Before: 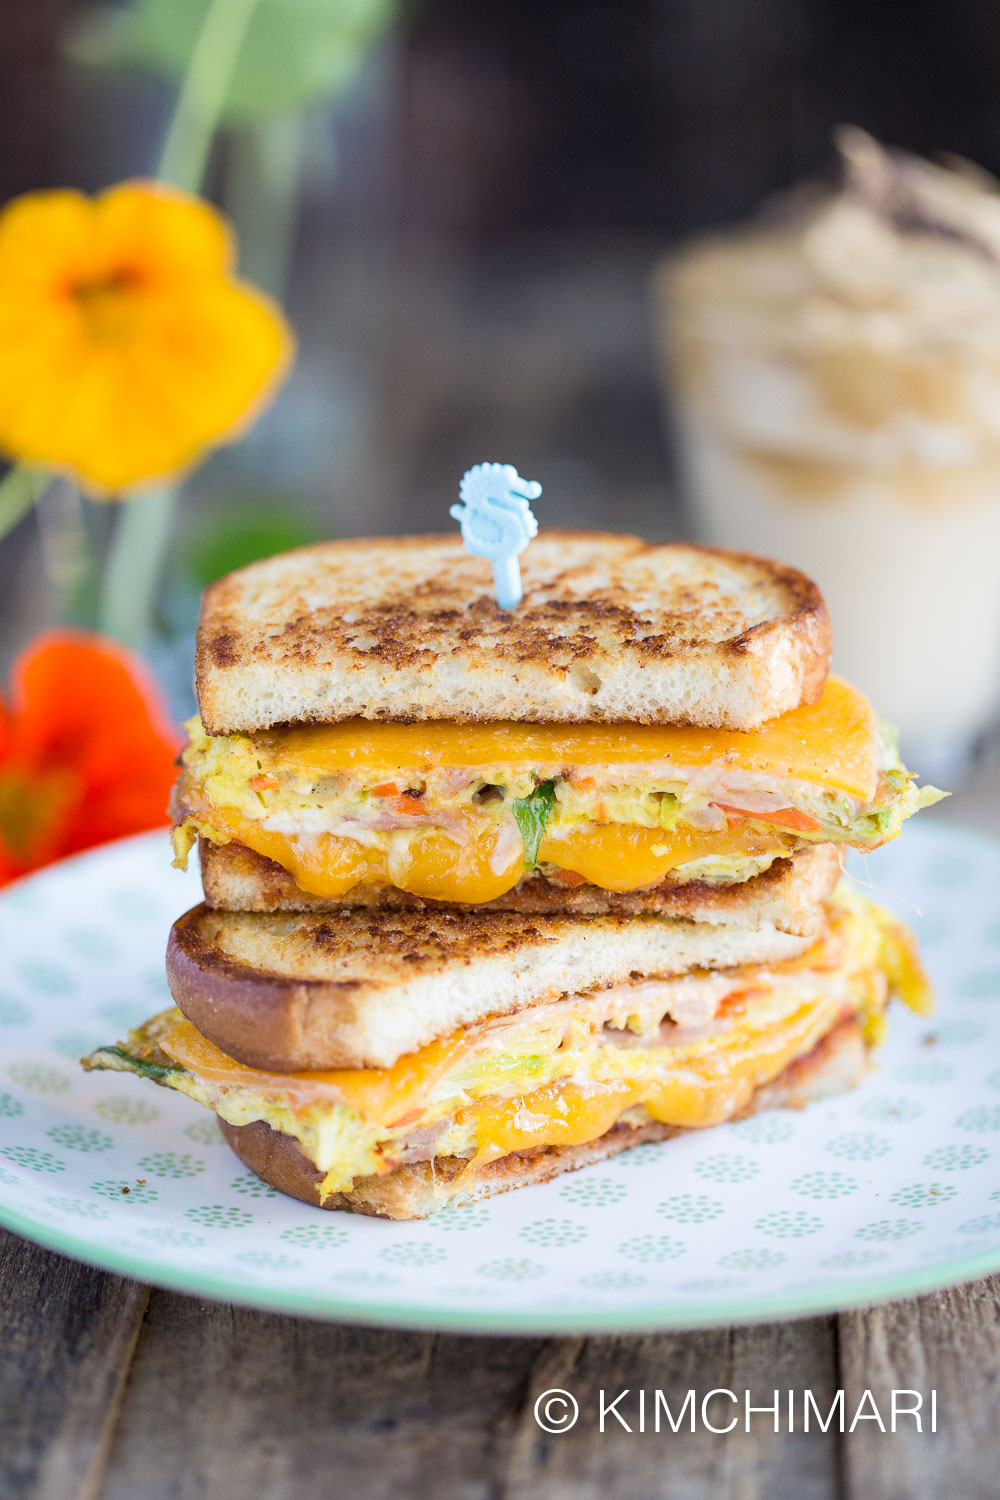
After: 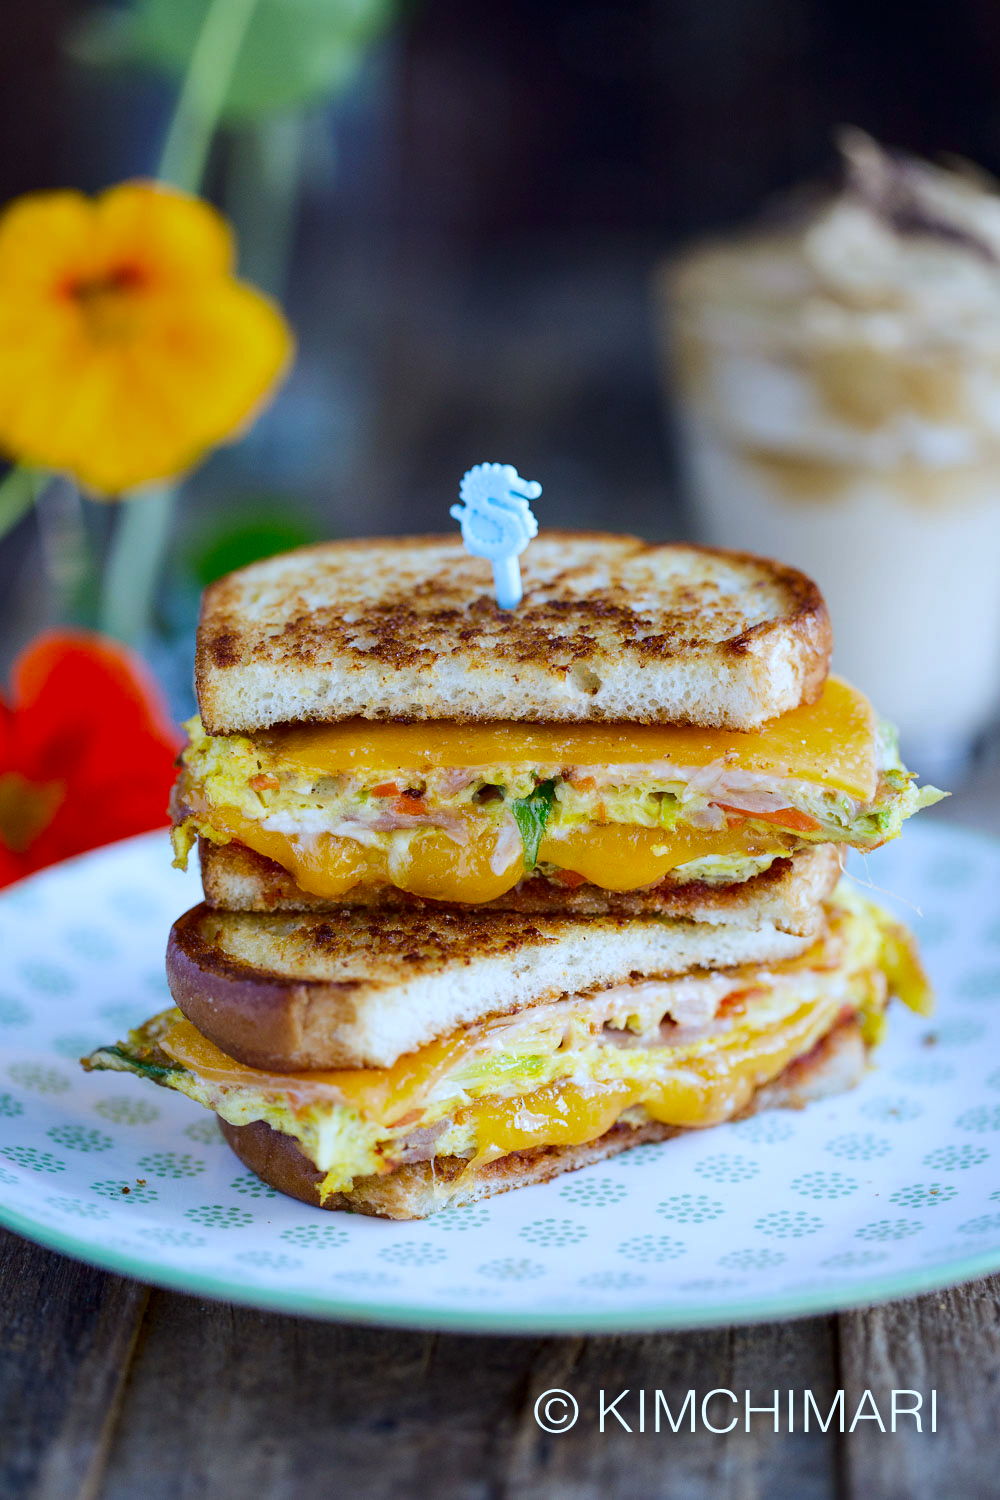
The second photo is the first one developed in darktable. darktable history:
contrast brightness saturation: brightness -0.25, saturation 0.2
white balance: red 0.924, blue 1.095
